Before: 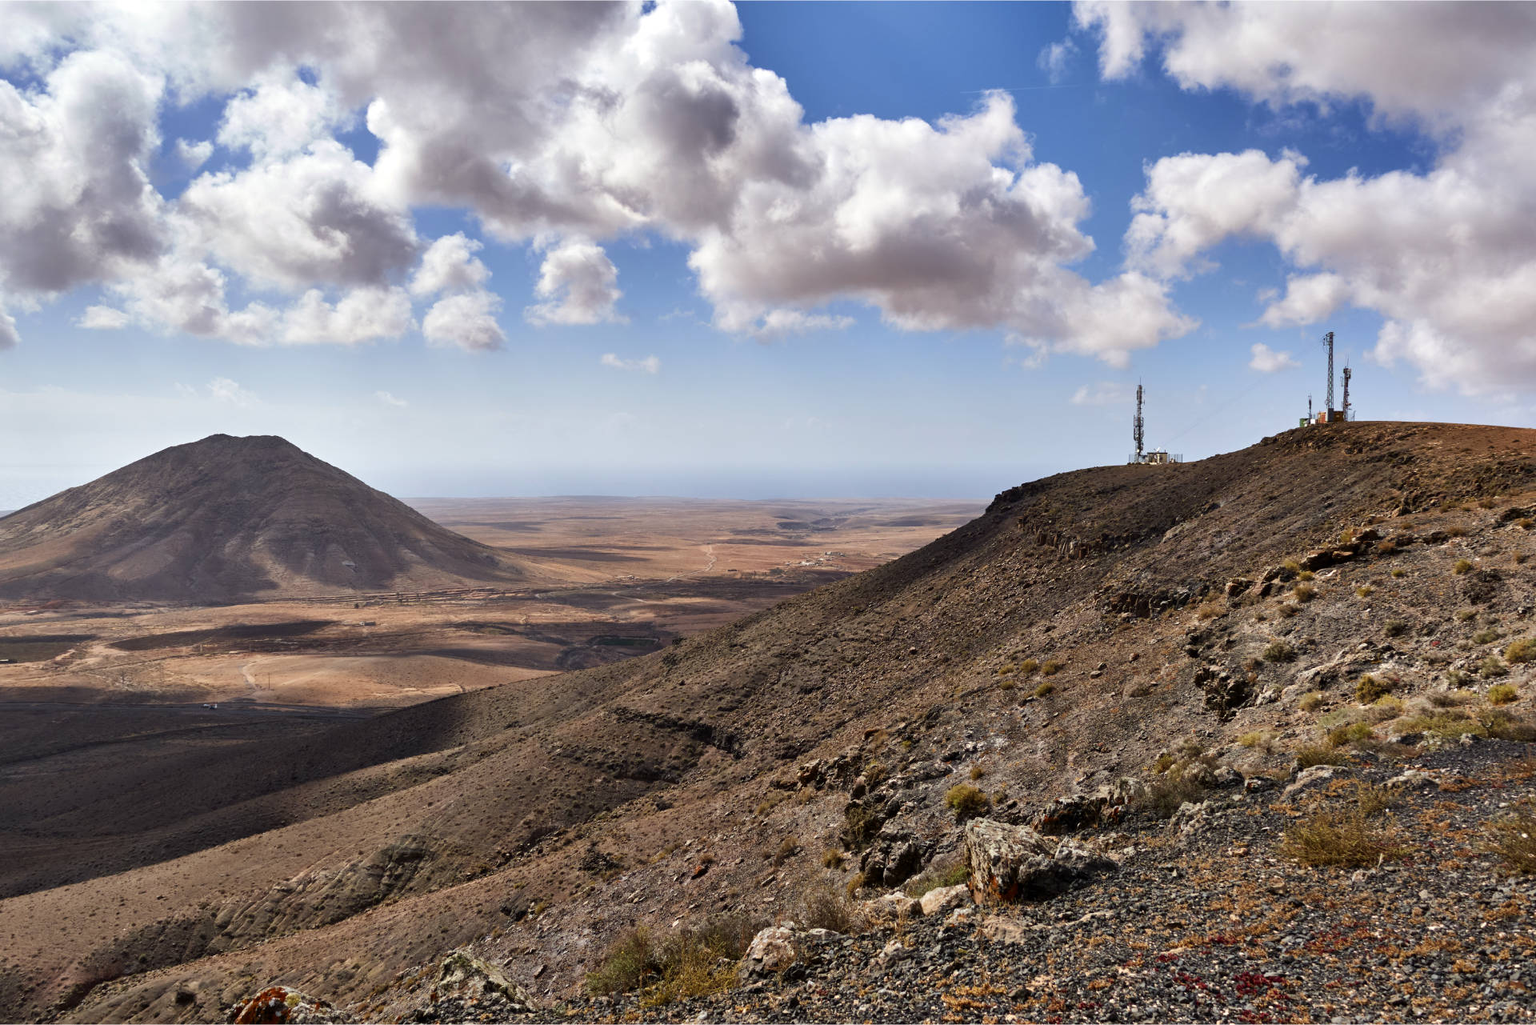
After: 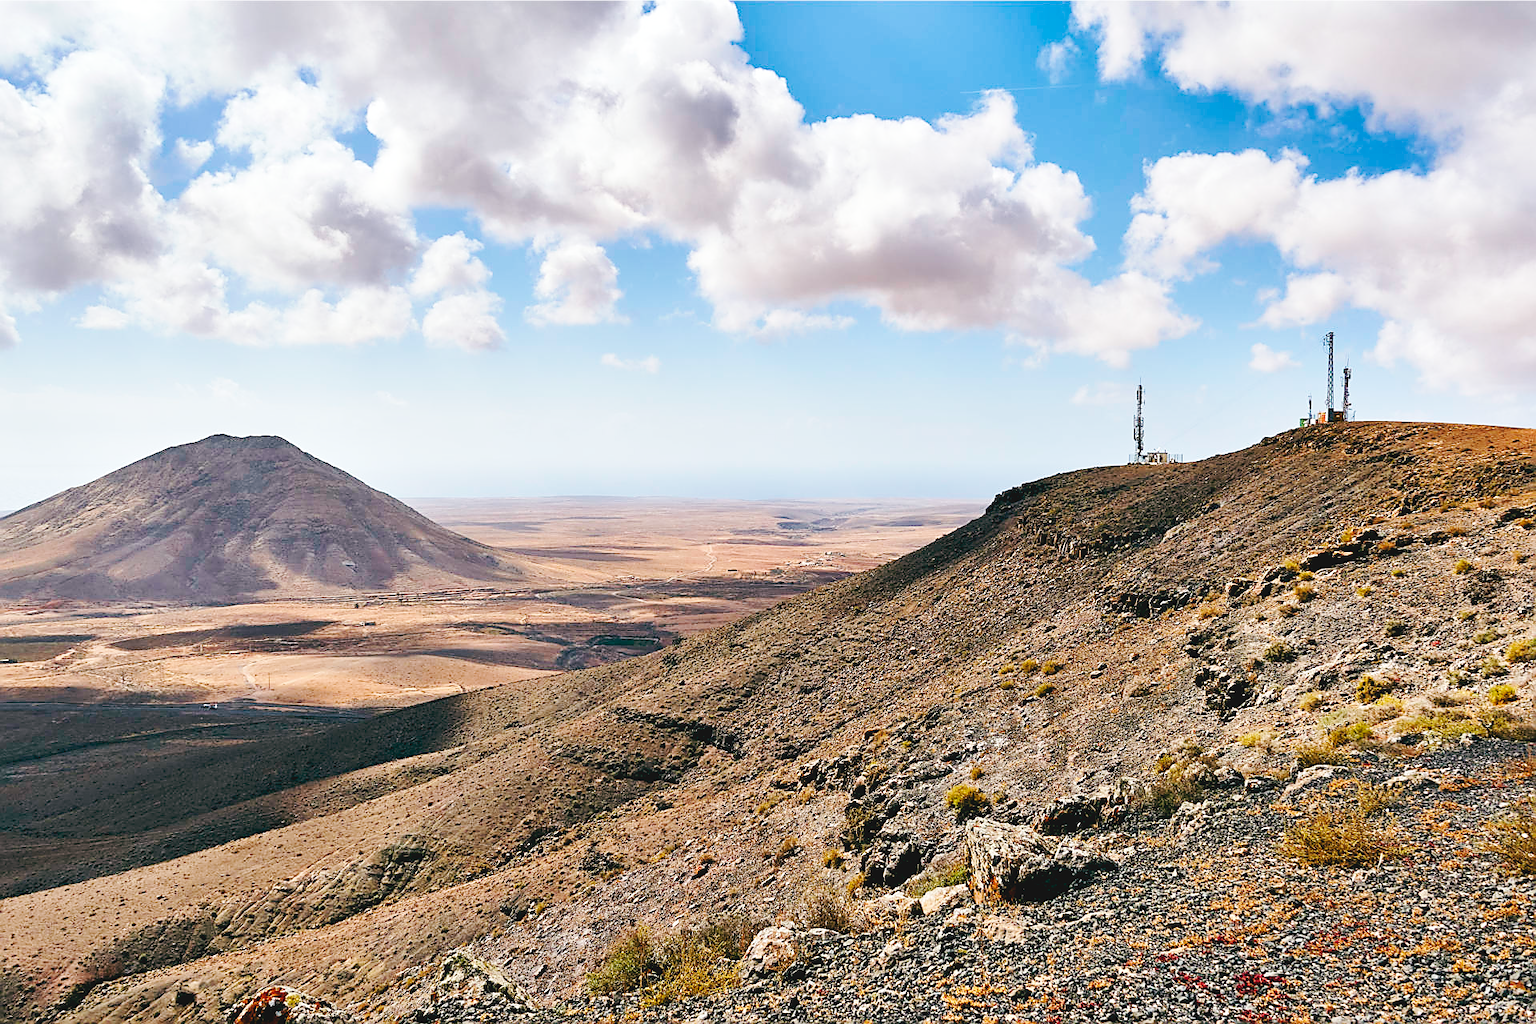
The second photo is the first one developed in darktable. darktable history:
sharpen: radius 1.407, amount 1.263, threshold 0.846
base curve: curves: ch0 [(0, 0.007) (0.028, 0.063) (0.121, 0.311) (0.46, 0.743) (0.859, 0.957) (1, 1)], preserve colors none
color balance rgb: global offset › luminance -0.328%, global offset › chroma 0.11%, global offset › hue 166.41°, perceptual saturation grading › global saturation 16.931%
